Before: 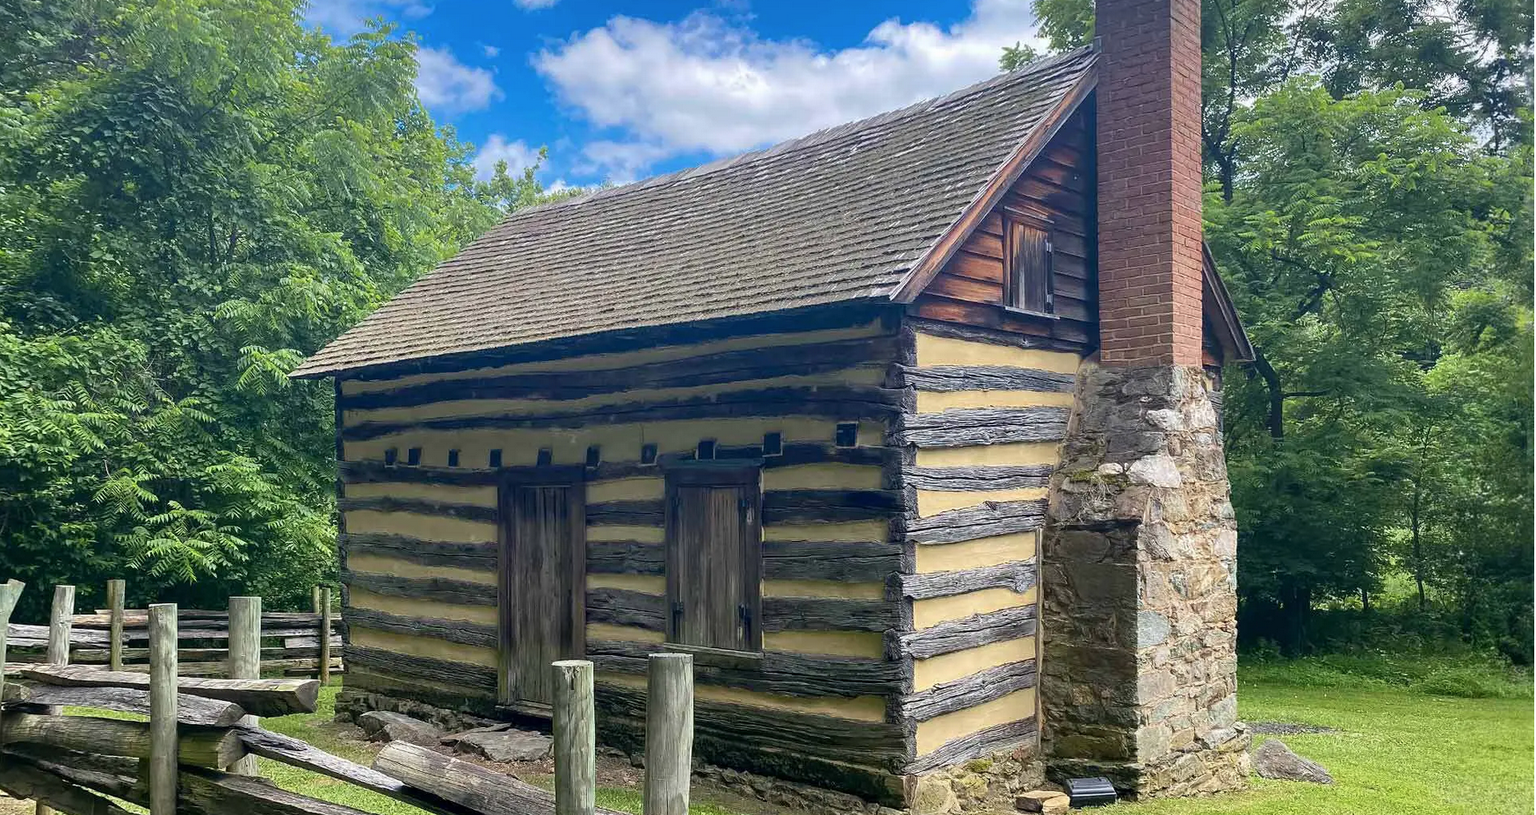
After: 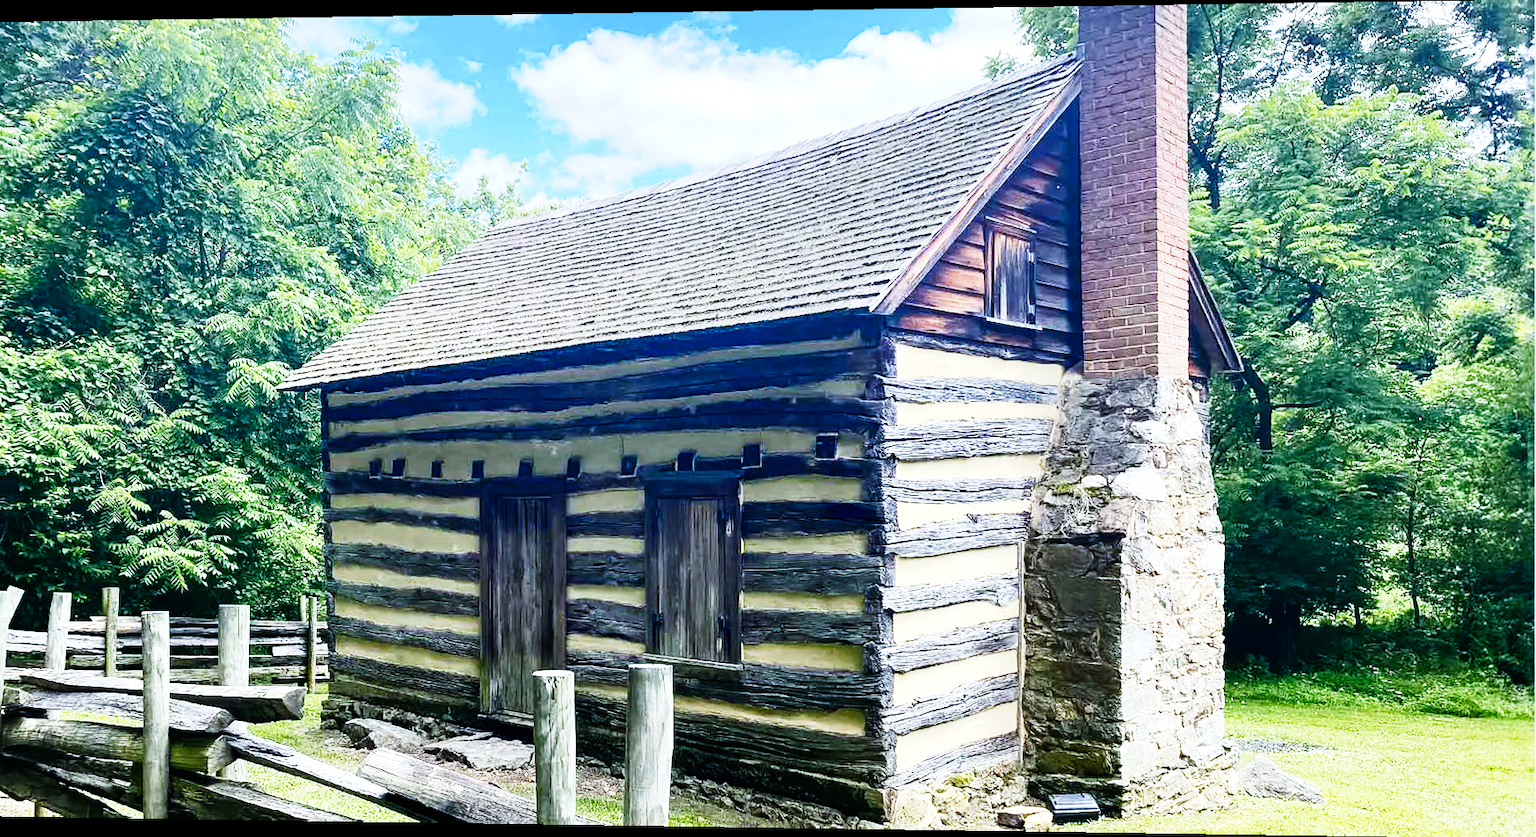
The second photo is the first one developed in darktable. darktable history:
rotate and perspective: lens shift (horizontal) -0.055, automatic cropping off
white balance: red 0.924, blue 1.095
tone equalizer: -8 EV -0.75 EV, -7 EV -0.7 EV, -6 EV -0.6 EV, -5 EV -0.4 EV, -3 EV 0.4 EV, -2 EV 0.6 EV, -1 EV 0.7 EV, +0 EV 0.75 EV, edges refinement/feathering 500, mask exposure compensation -1.57 EV, preserve details no
base curve: curves: ch0 [(0, 0) (0, 0.001) (0.001, 0.001) (0.004, 0.002) (0.007, 0.004) (0.015, 0.013) (0.033, 0.045) (0.052, 0.096) (0.075, 0.17) (0.099, 0.241) (0.163, 0.42) (0.219, 0.55) (0.259, 0.616) (0.327, 0.722) (0.365, 0.765) (0.522, 0.873) (0.547, 0.881) (0.689, 0.919) (0.826, 0.952) (1, 1)], preserve colors none
exposure: compensate highlight preservation false
